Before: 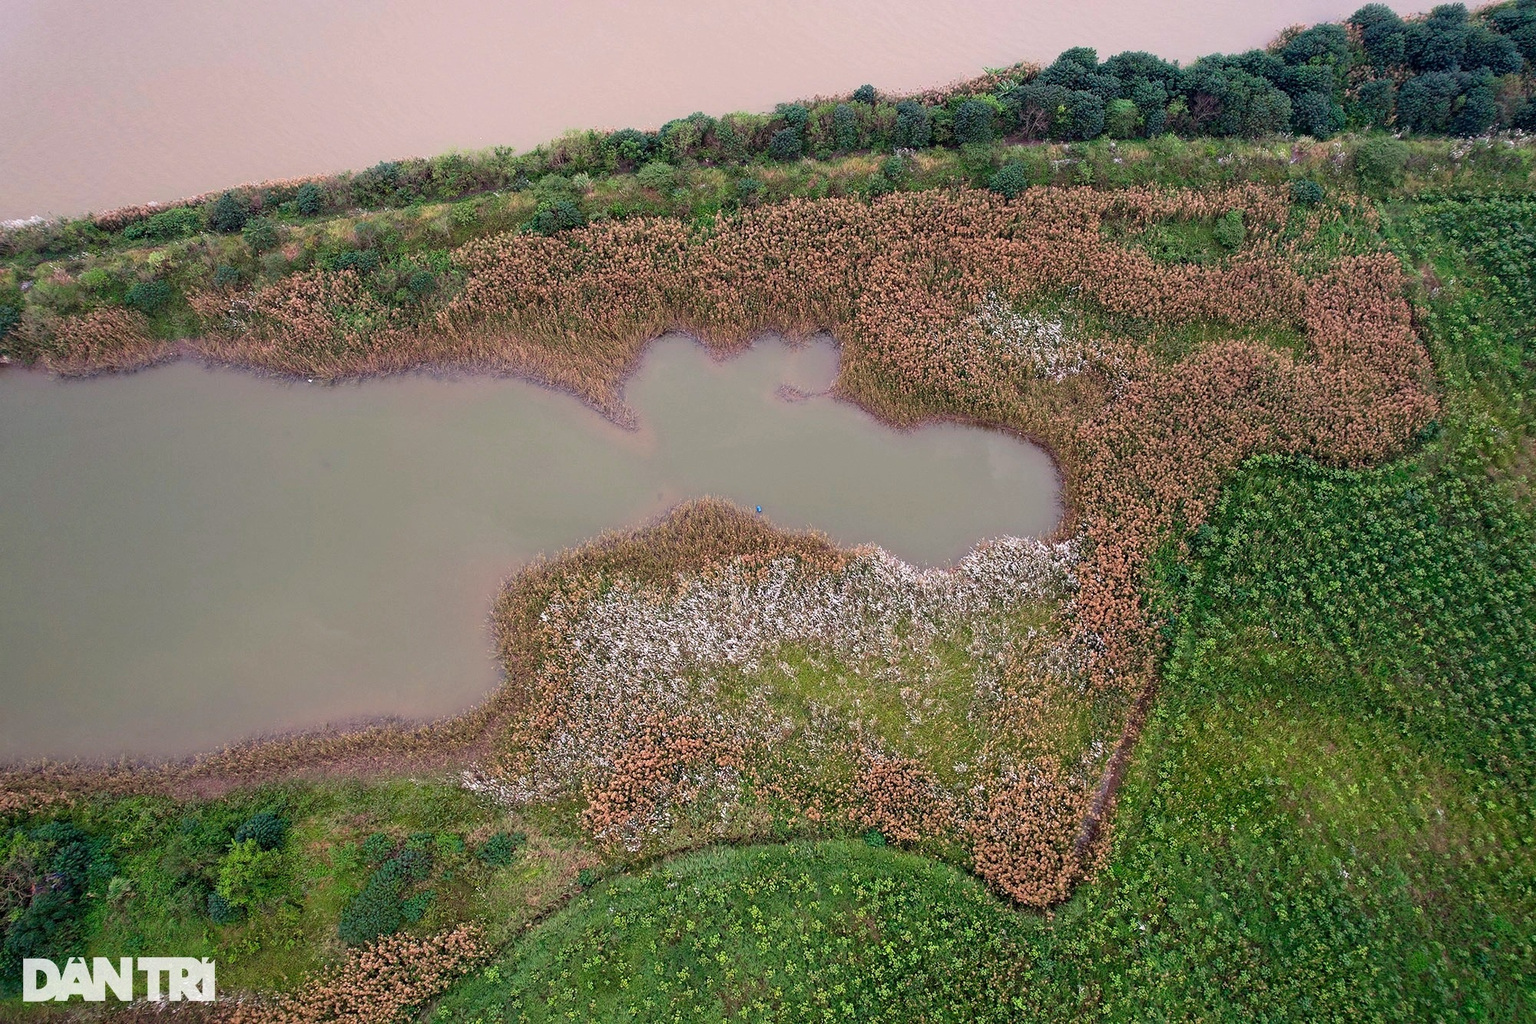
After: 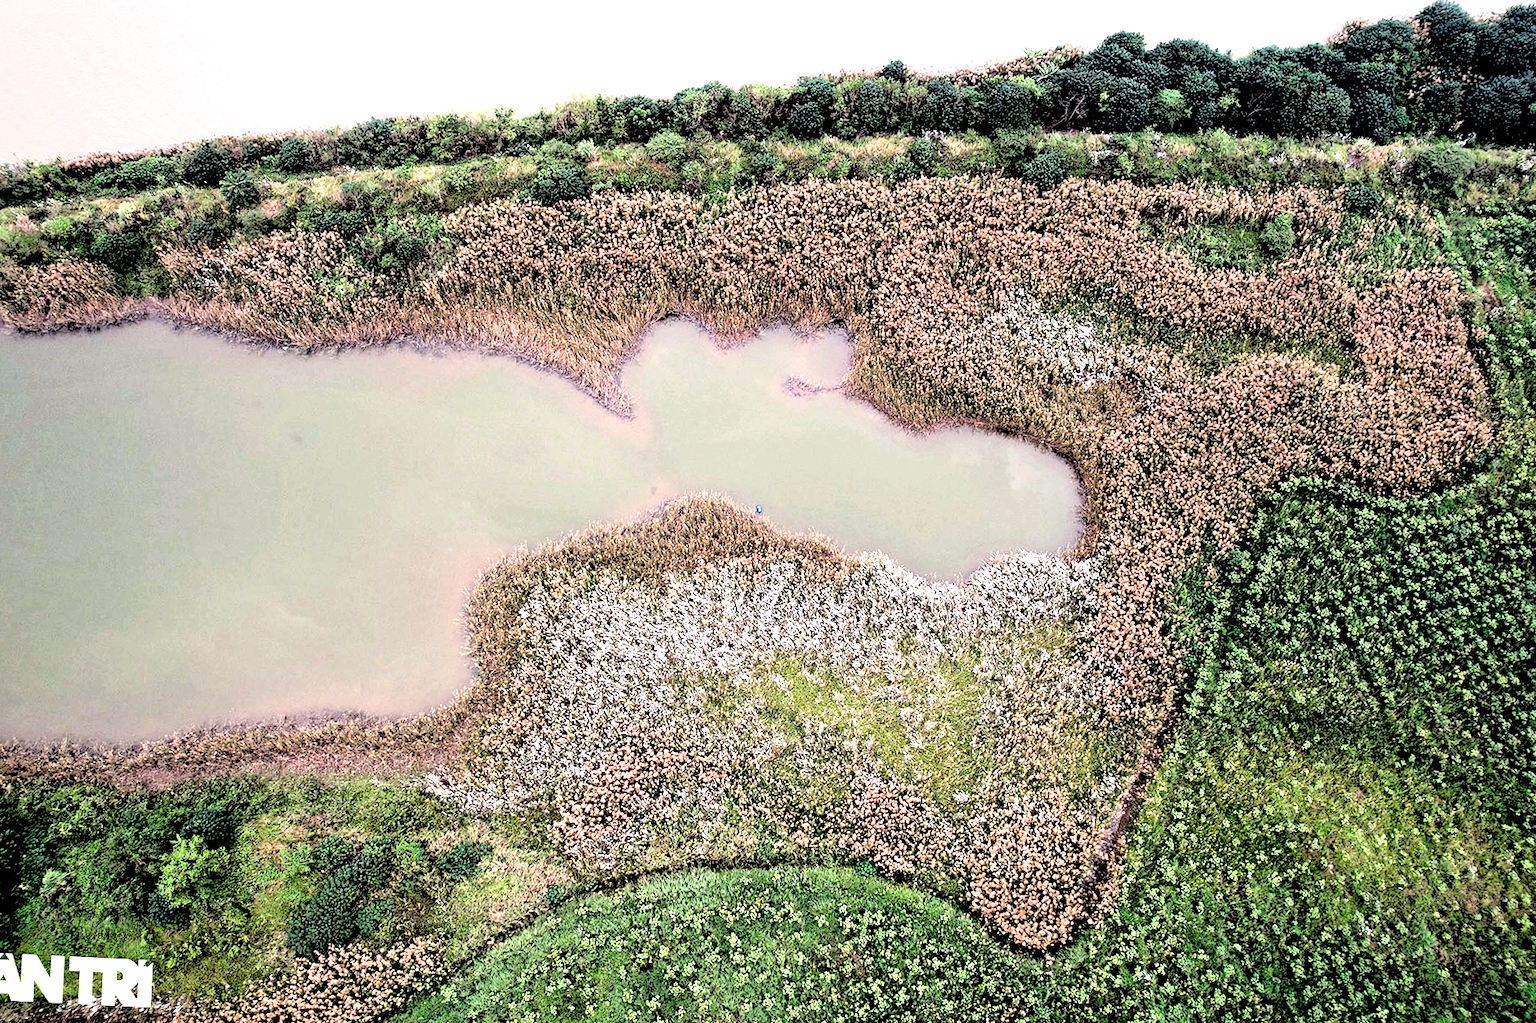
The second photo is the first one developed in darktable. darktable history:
haze removal: compatibility mode true, adaptive false
crop and rotate: angle -2.8°
filmic rgb: black relative exposure -1.01 EV, white relative exposure 2.09 EV, hardness 1.51, contrast 2.233
exposure: exposure 0.769 EV, compensate highlight preservation false
local contrast: mode bilateral grid, contrast 25, coarseness 49, detail 122%, midtone range 0.2
